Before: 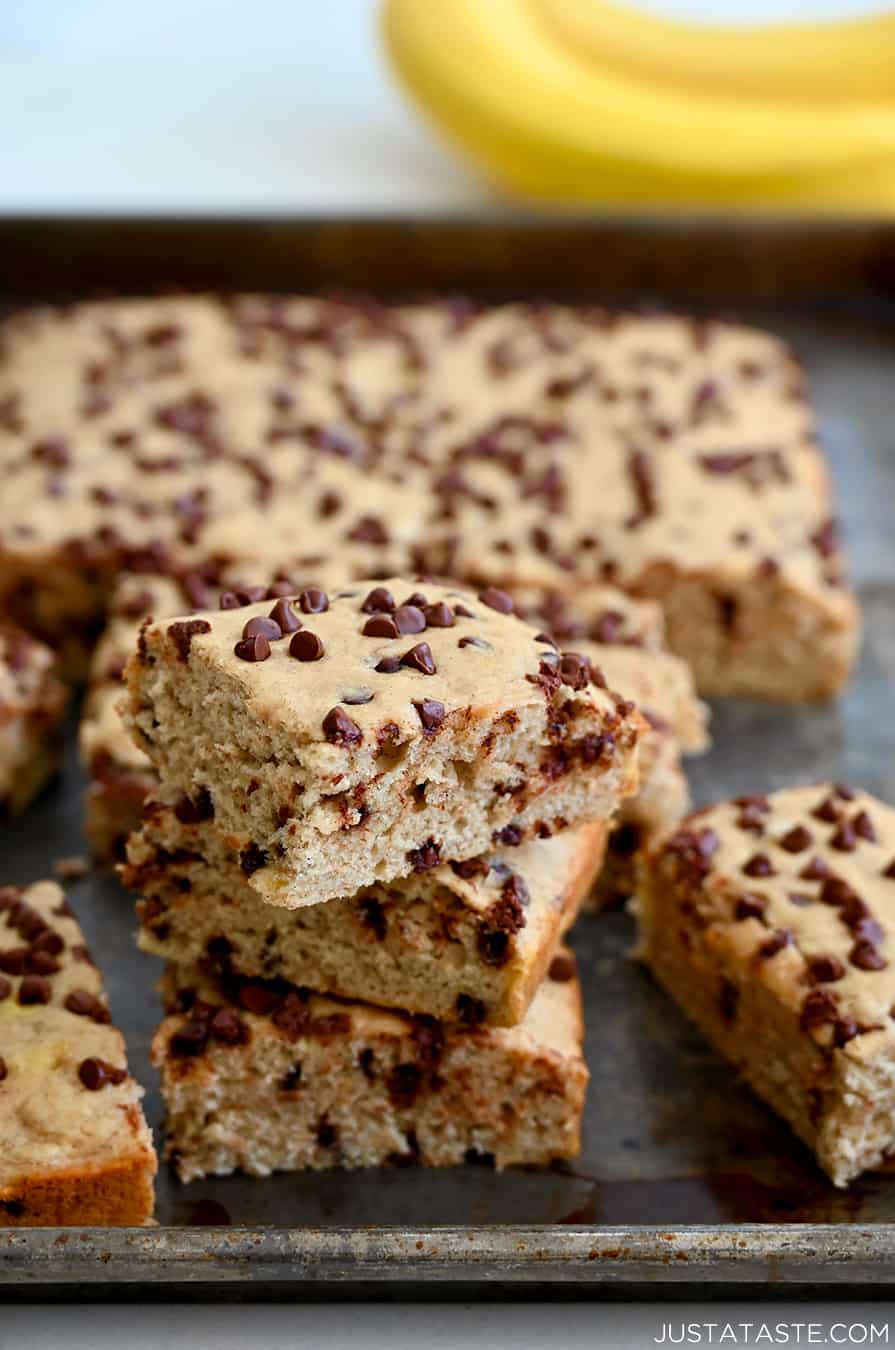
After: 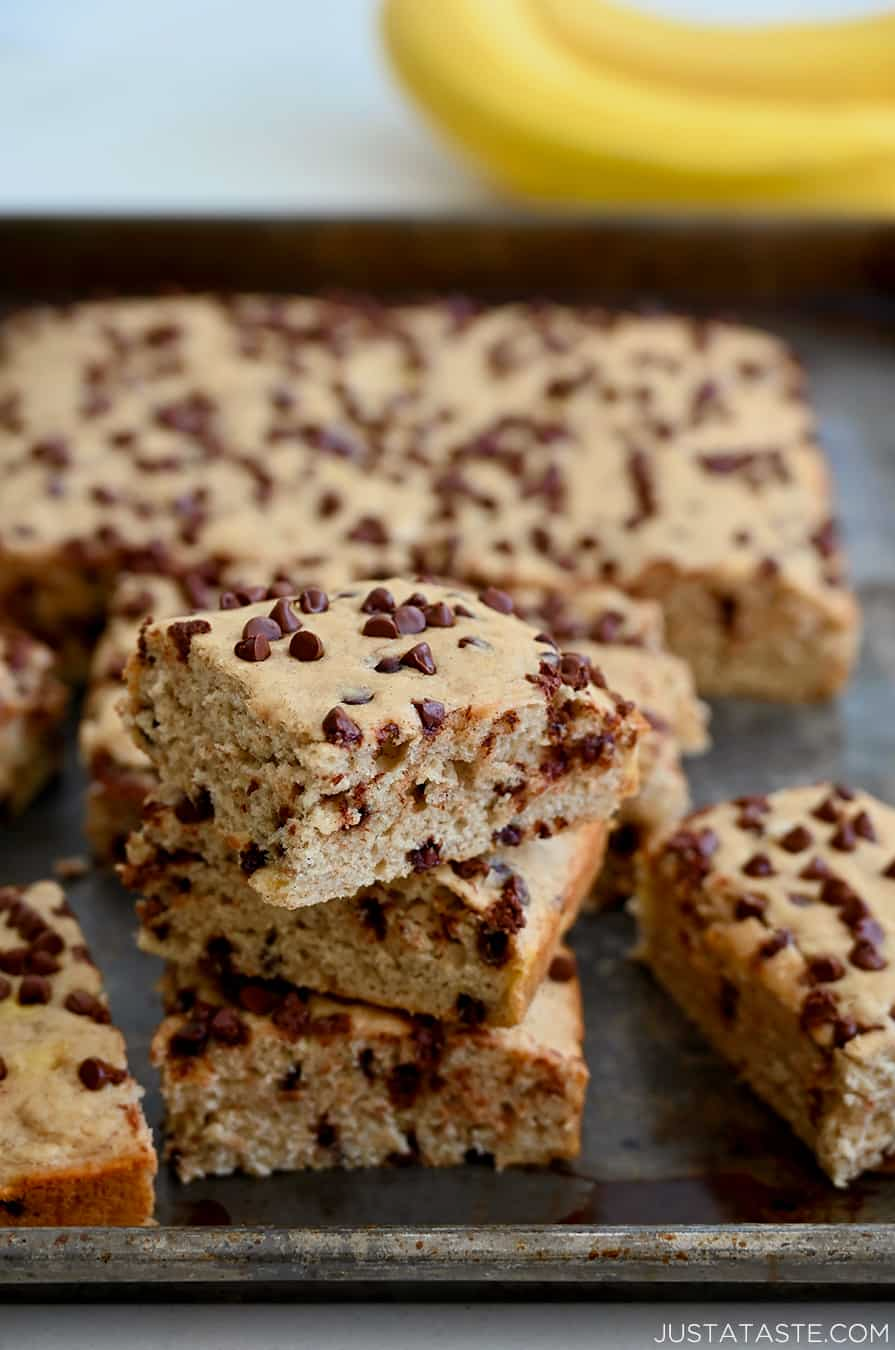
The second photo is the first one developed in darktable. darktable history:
exposure: exposure -0.211 EV, compensate exposure bias true, compensate highlight preservation false
